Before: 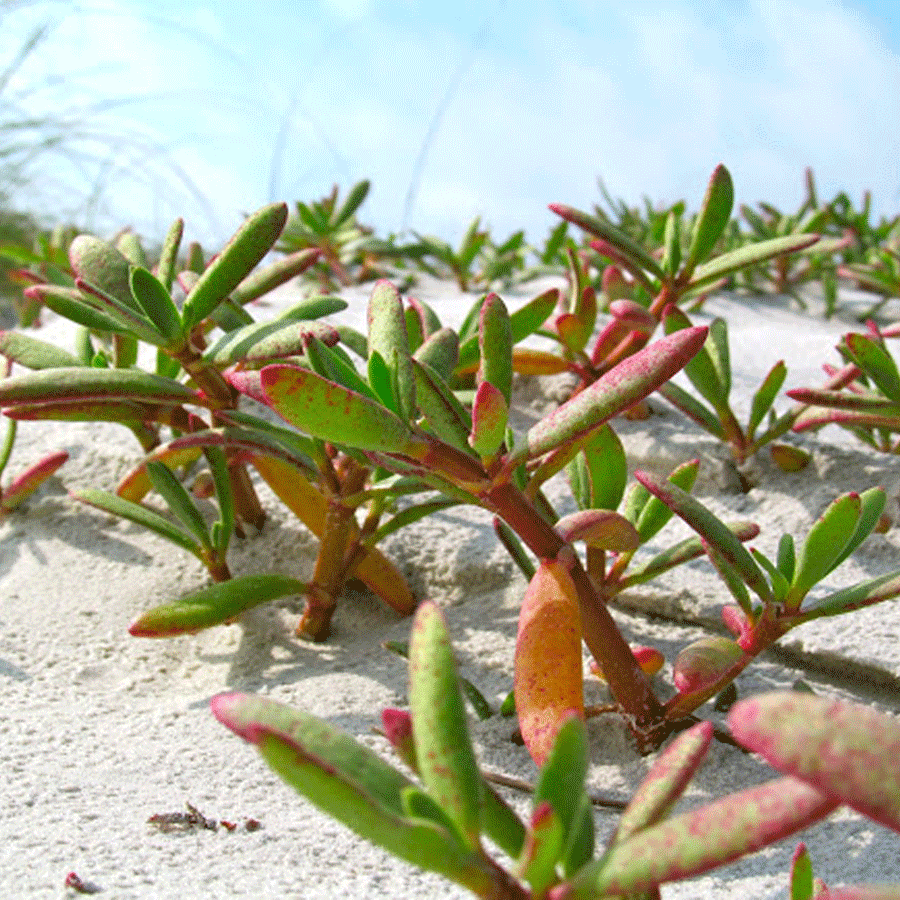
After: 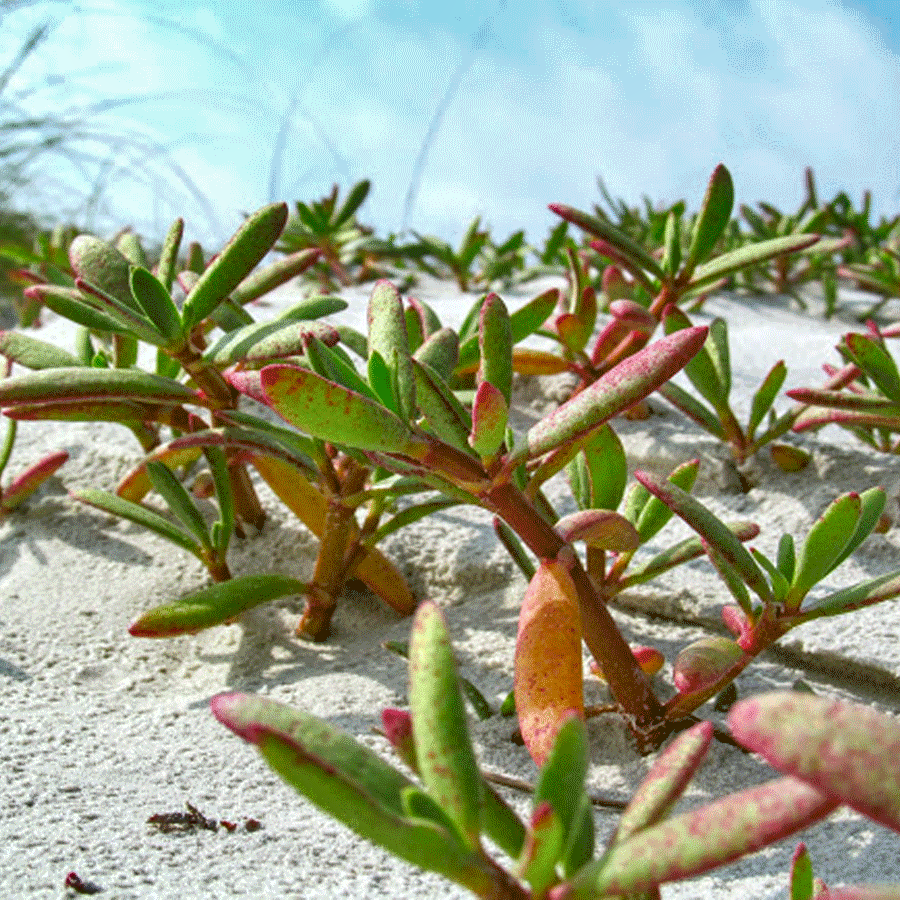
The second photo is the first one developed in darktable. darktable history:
shadows and highlights: low approximation 0.01, soften with gaussian
color balance: lift [1.004, 1.002, 1.002, 0.998], gamma [1, 1.007, 1.002, 0.993], gain [1, 0.977, 1.013, 1.023], contrast -3.64%
local contrast: detail 130%
